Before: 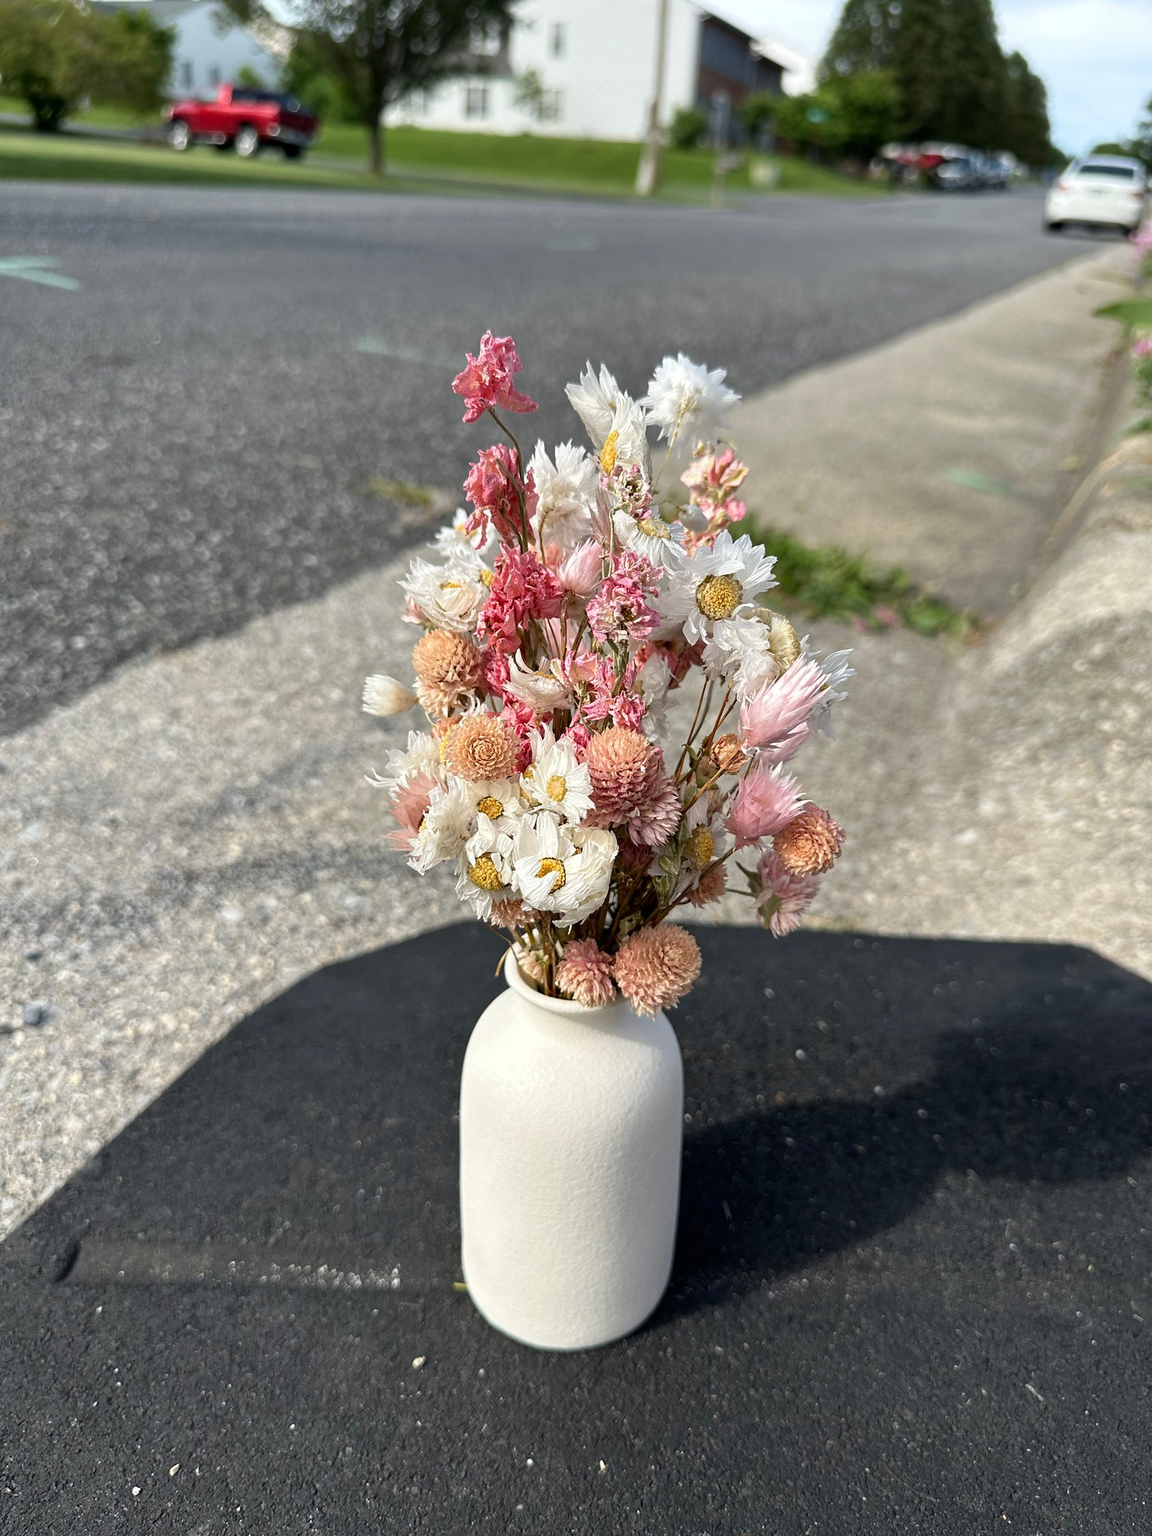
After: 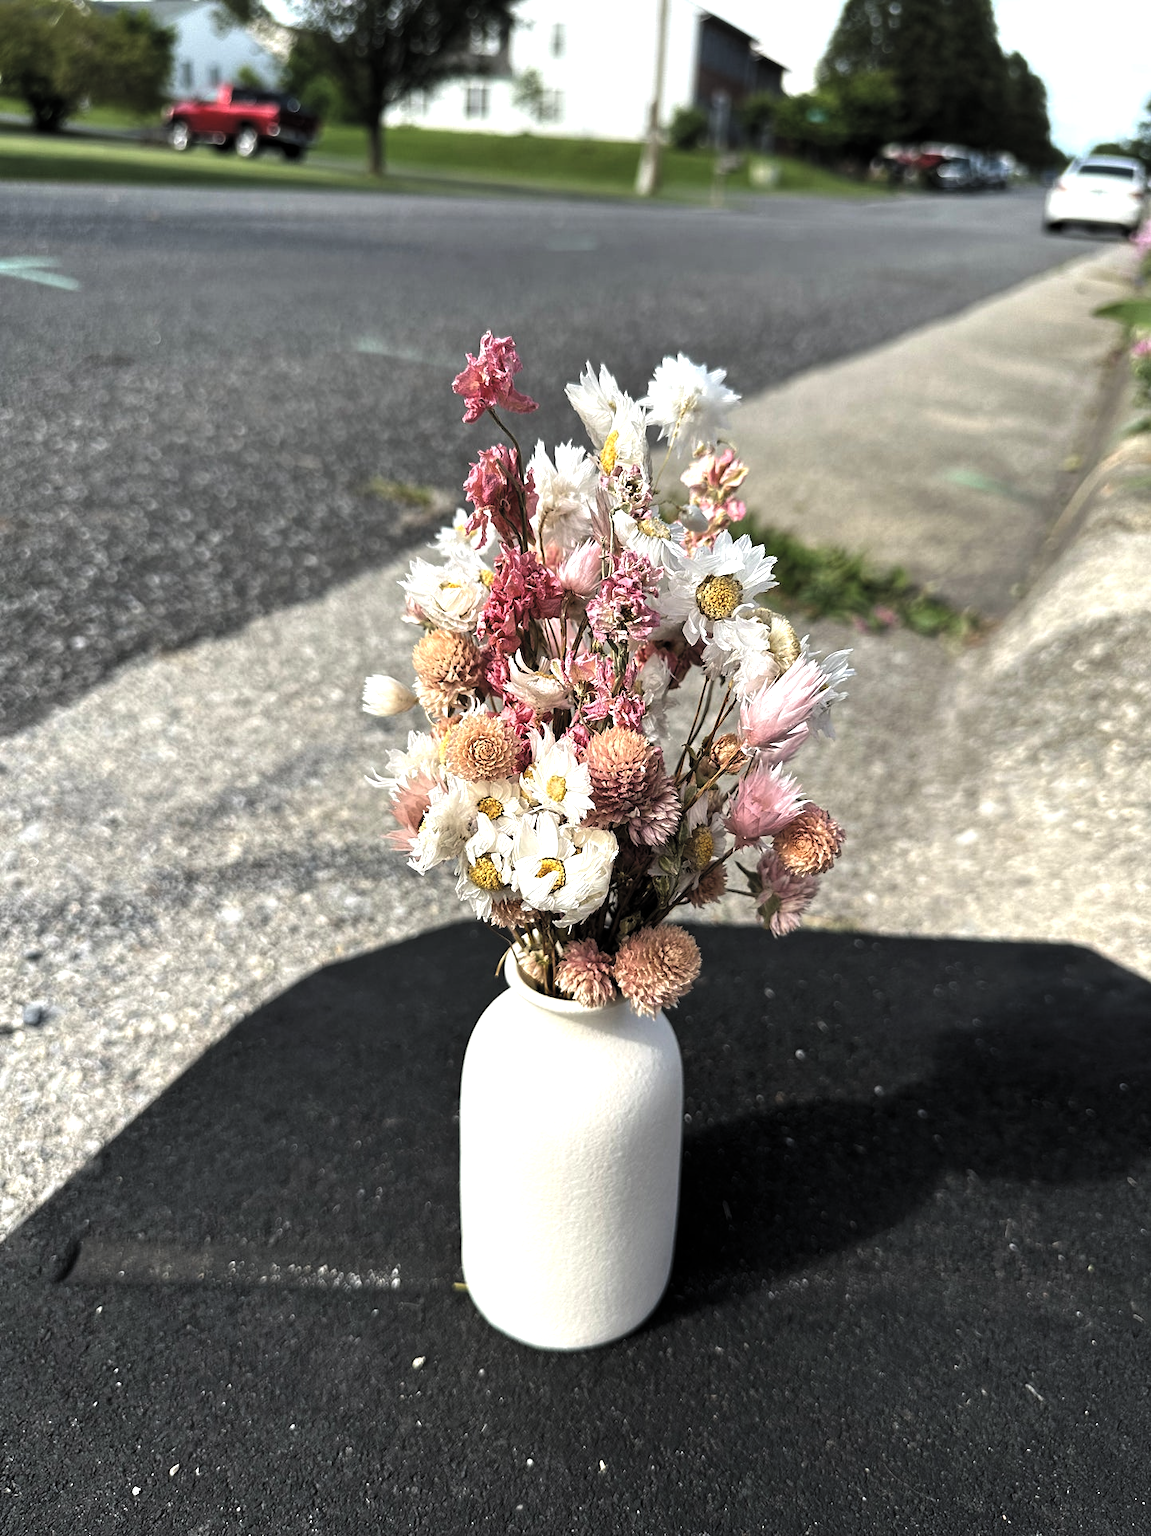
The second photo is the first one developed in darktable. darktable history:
exposure: black level correction -0.015, compensate highlight preservation false
levels: levels [0.129, 0.519, 0.867]
